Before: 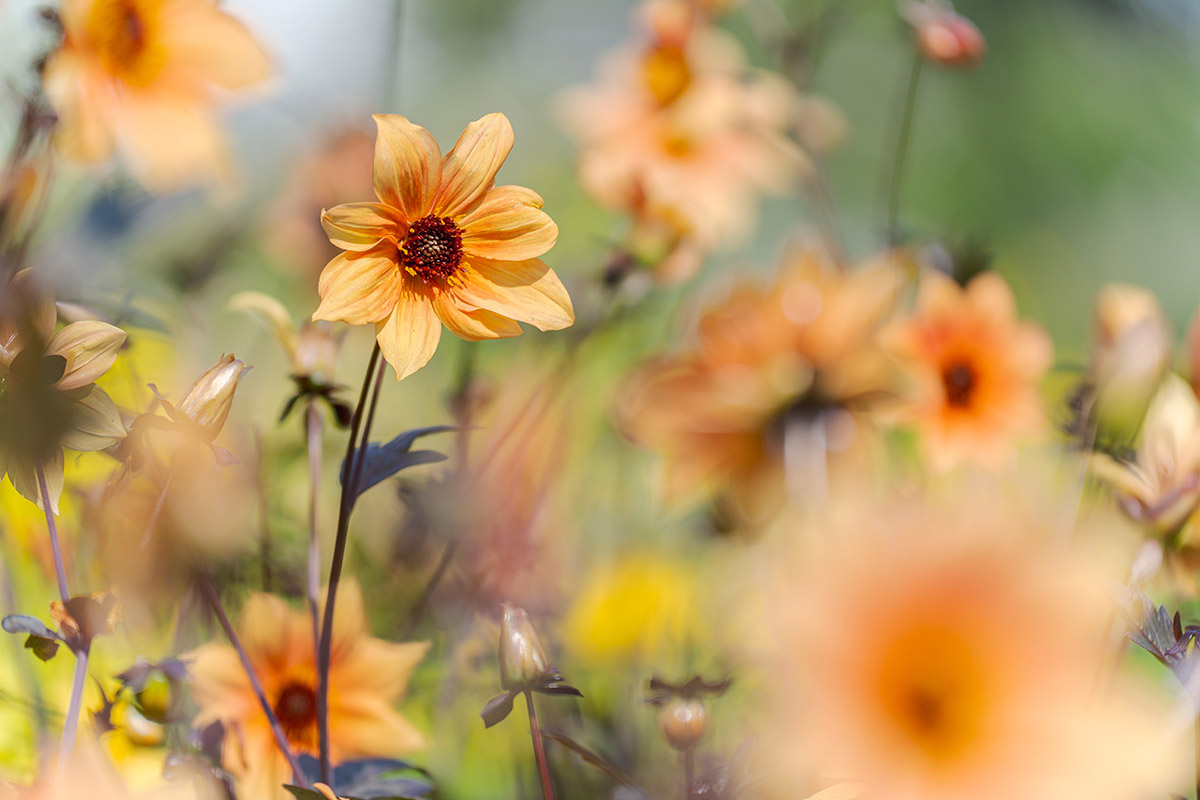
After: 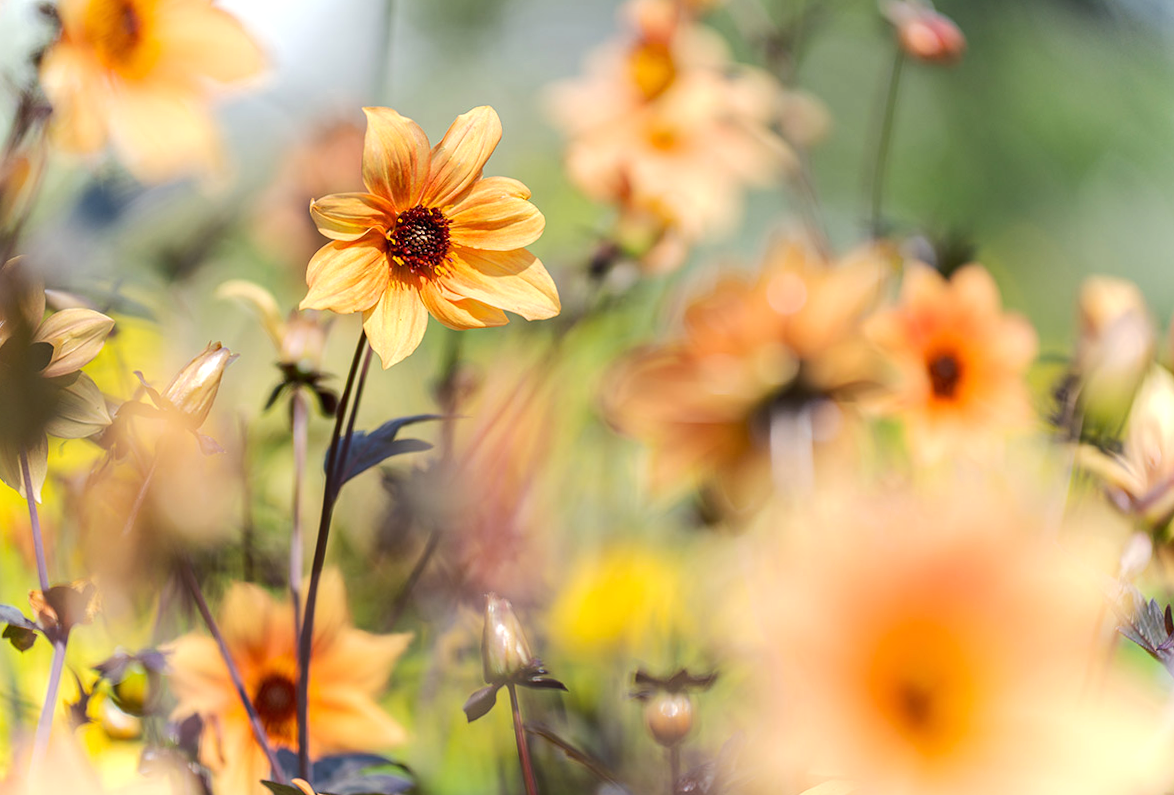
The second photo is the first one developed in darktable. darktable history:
rotate and perspective: rotation 0.226°, lens shift (vertical) -0.042, crop left 0.023, crop right 0.982, crop top 0.006, crop bottom 0.994
tone equalizer: -8 EV -0.417 EV, -7 EV -0.389 EV, -6 EV -0.333 EV, -5 EV -0.222 EV, -3 EV 0.222 EV, -2 EV 0.333 EV, -1 EV 0.389 EV, +0 EV 0.417 EV, edges refinement/feathering 500, mask exposure compensation -1.57 EV, preserve details no
